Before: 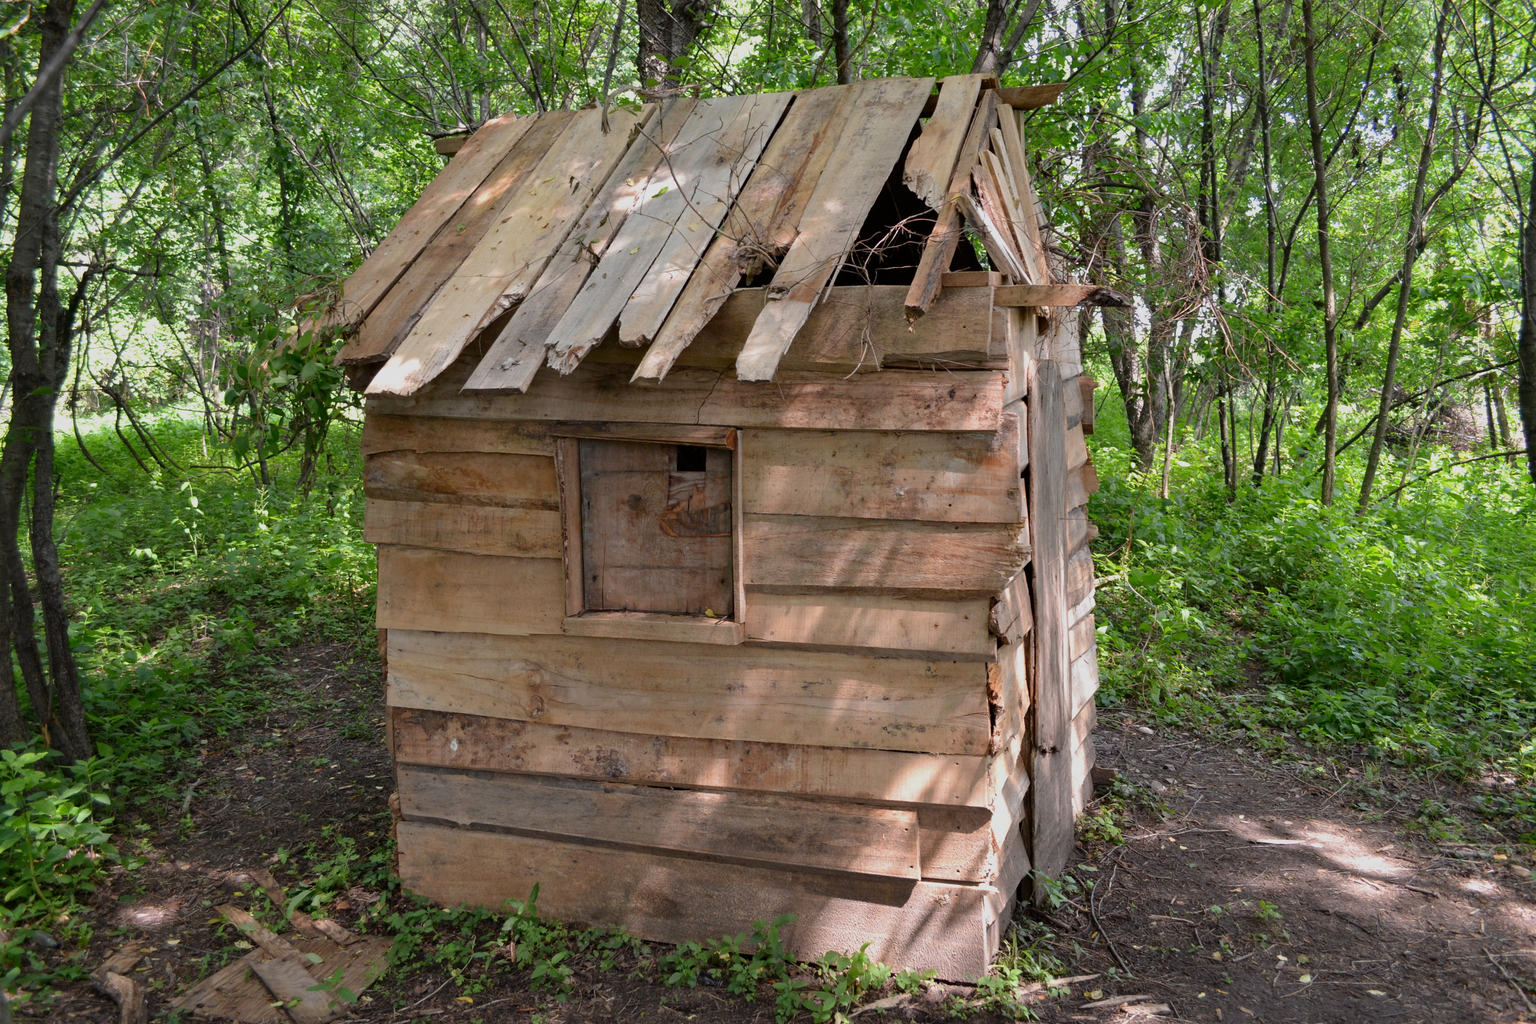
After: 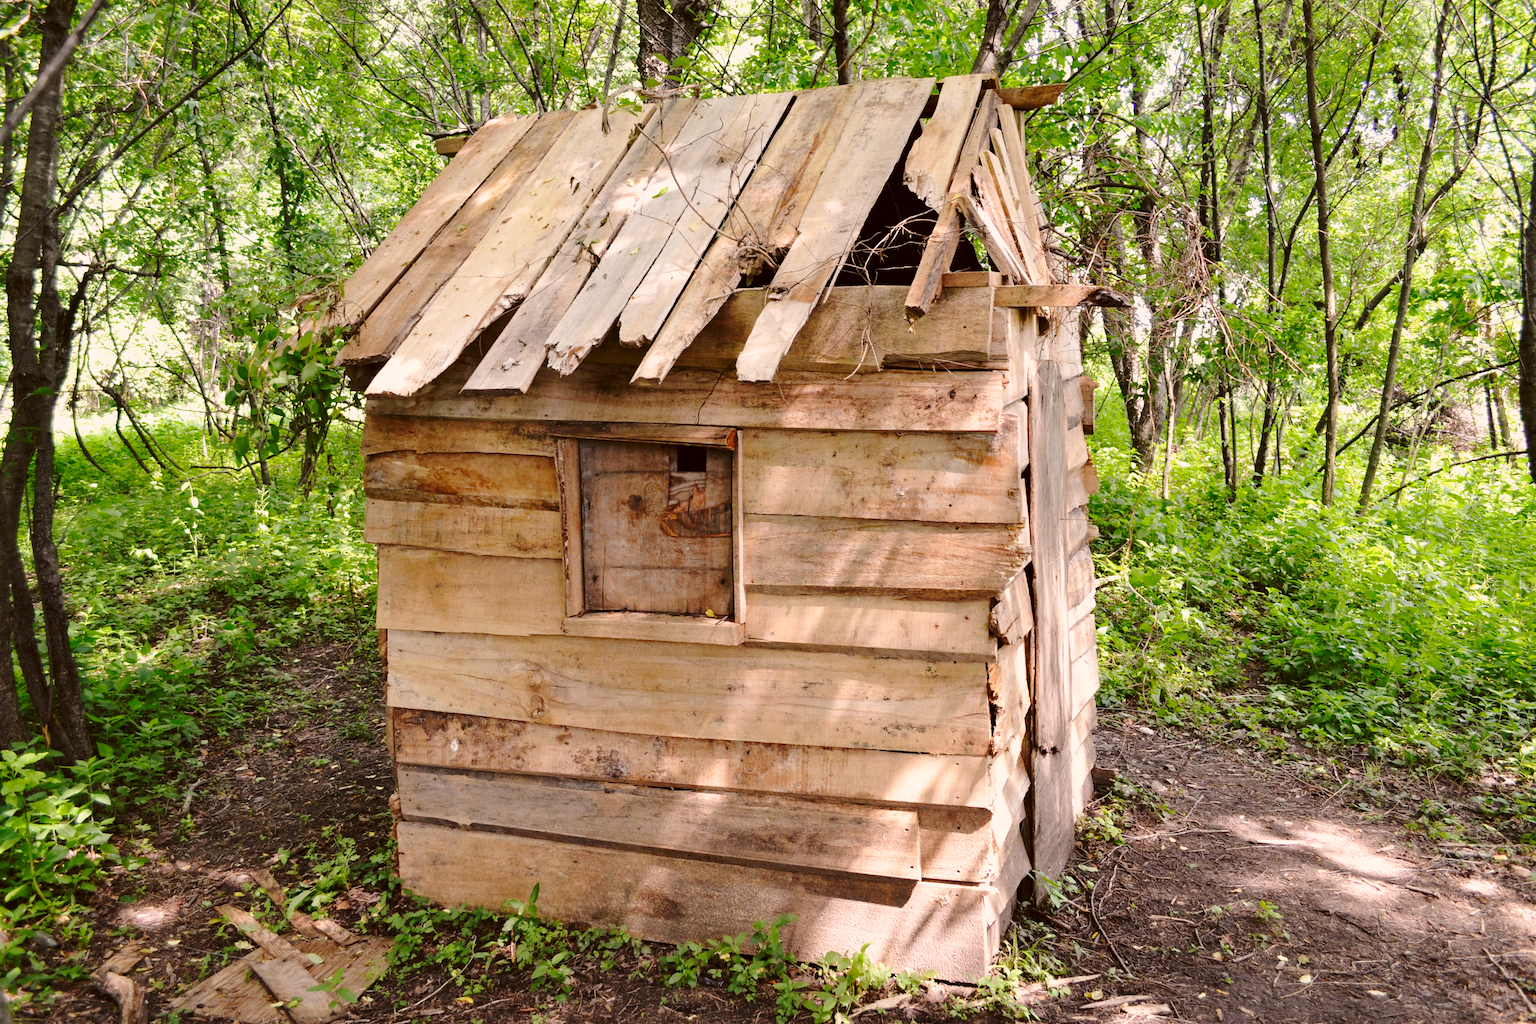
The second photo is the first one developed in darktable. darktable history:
color correction: highlights a* 6.08, highlights b* 8.11, shadows a* 5.83, shadows b* 7.37, saturation 0.893
base curve: curves: ch0 [(0, 0) (0.032, 0.037) (0.105, 0.228) (0.435, 0.76) (0.856, 0.983) (1, 1)], preserve colors none
